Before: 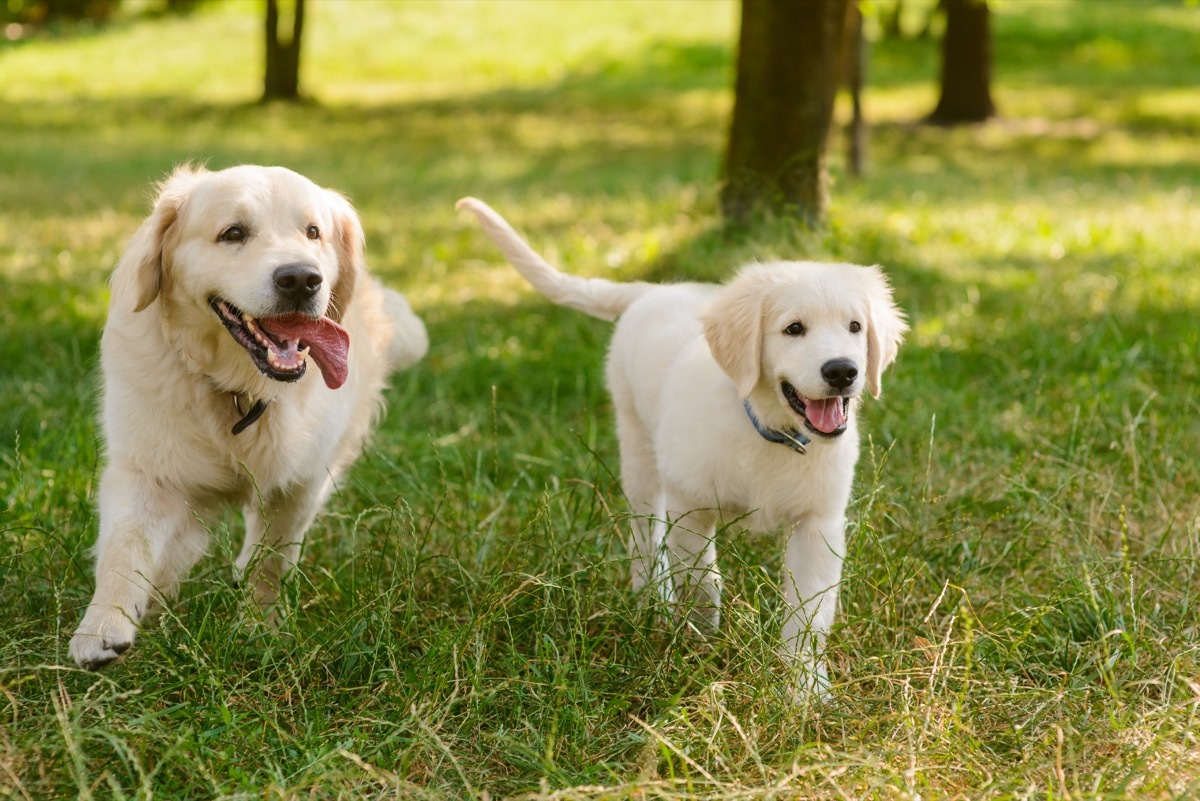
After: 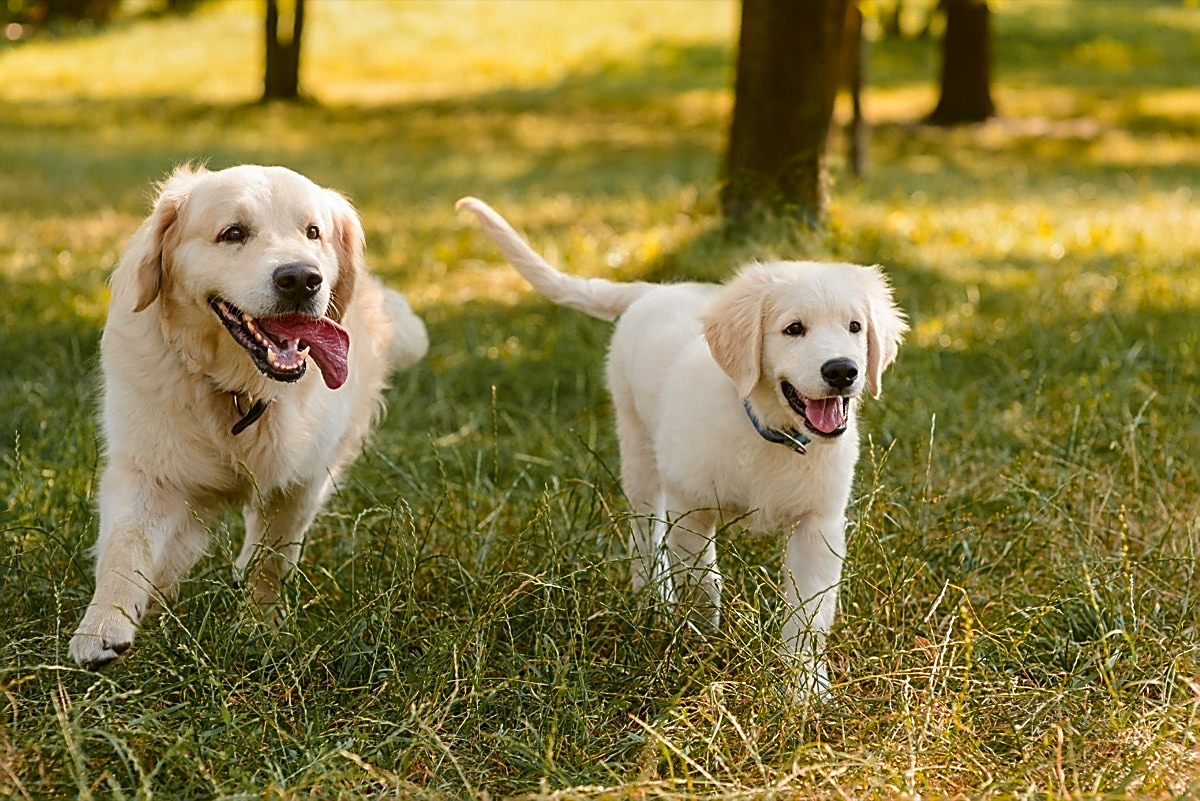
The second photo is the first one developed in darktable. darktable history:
sharpen: amount 0.984
color zones: curves: ch1 [(0.263, 0.53) (0.376, 0.287) (0.487, 0.512) (0.748, 0.547) (1, 0.513)]; ch2 [(0.262, 0.45) (0.751, 0.477)]
contrast brightness saturation: brightness -0.087
